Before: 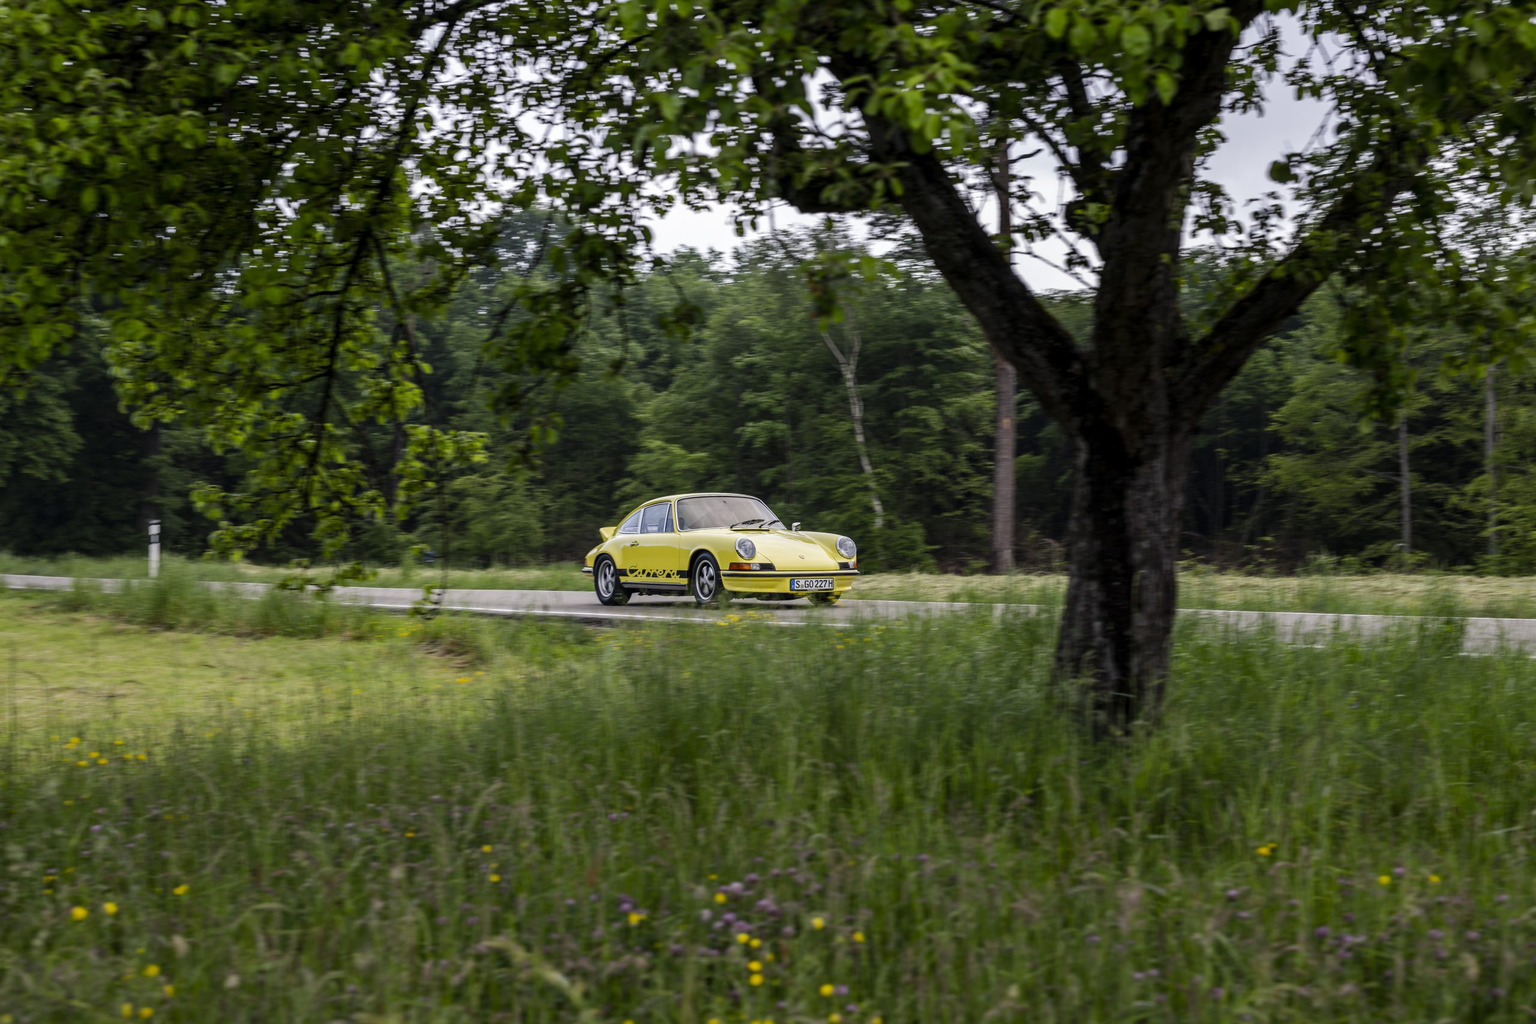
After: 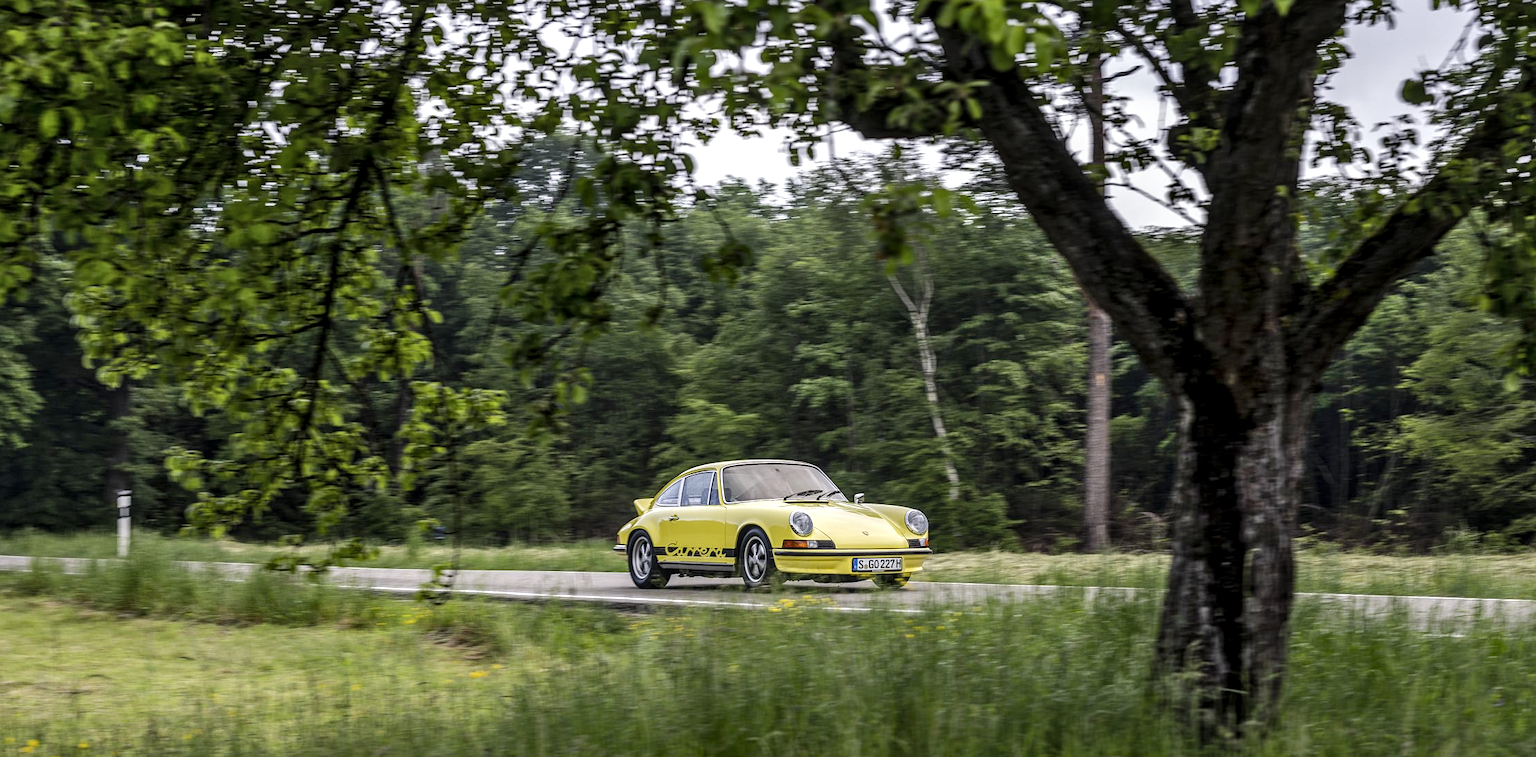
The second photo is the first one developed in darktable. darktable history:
sharpen: radius 1.272, amount 0.305, threshold 0
crop: left 3.015%, top 8.969%, right 9.647%, bottom 26.457%
shadows and highlights: radius 44.78, white point adjustment 6.64, compress 79.65%, highlights color adjustment 78.42%, soften with gaussian
local contrast: on, module defaults
